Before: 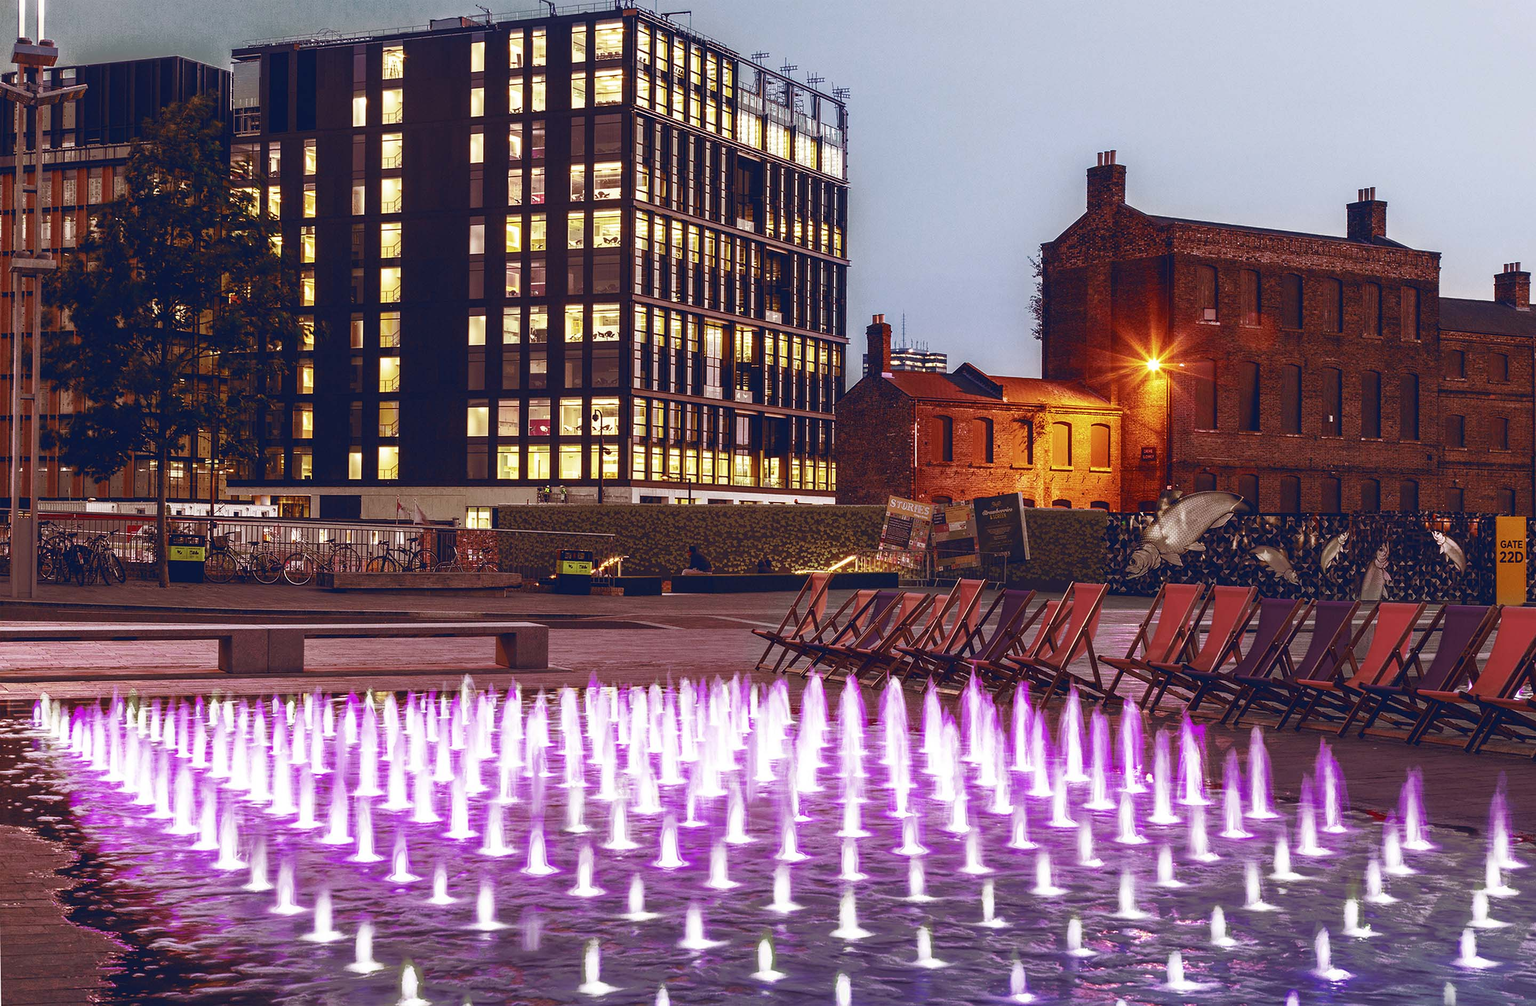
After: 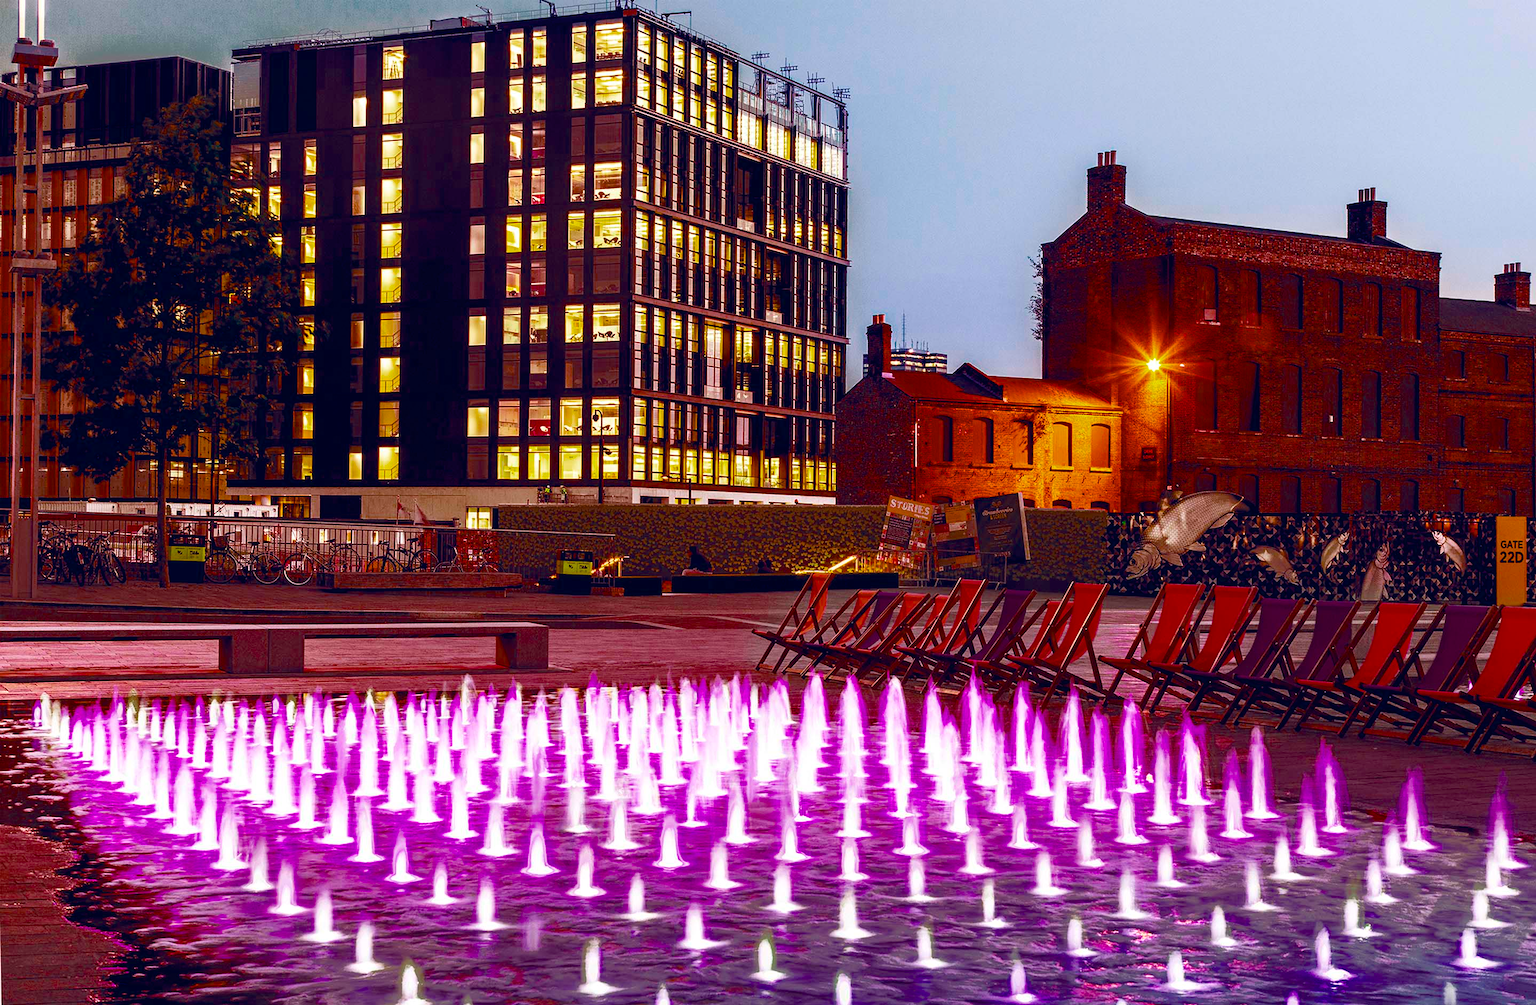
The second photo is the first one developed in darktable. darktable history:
tone equalizer: on, module defaults
color balance rgb: linear chroma grading › shadows -10.614%, linear chroma grading › global chroma 19.868%, perceptual saturation grading › global saturation 19.978%, global vibrance 15.903%, saturation formula JzAzBz (2021)
